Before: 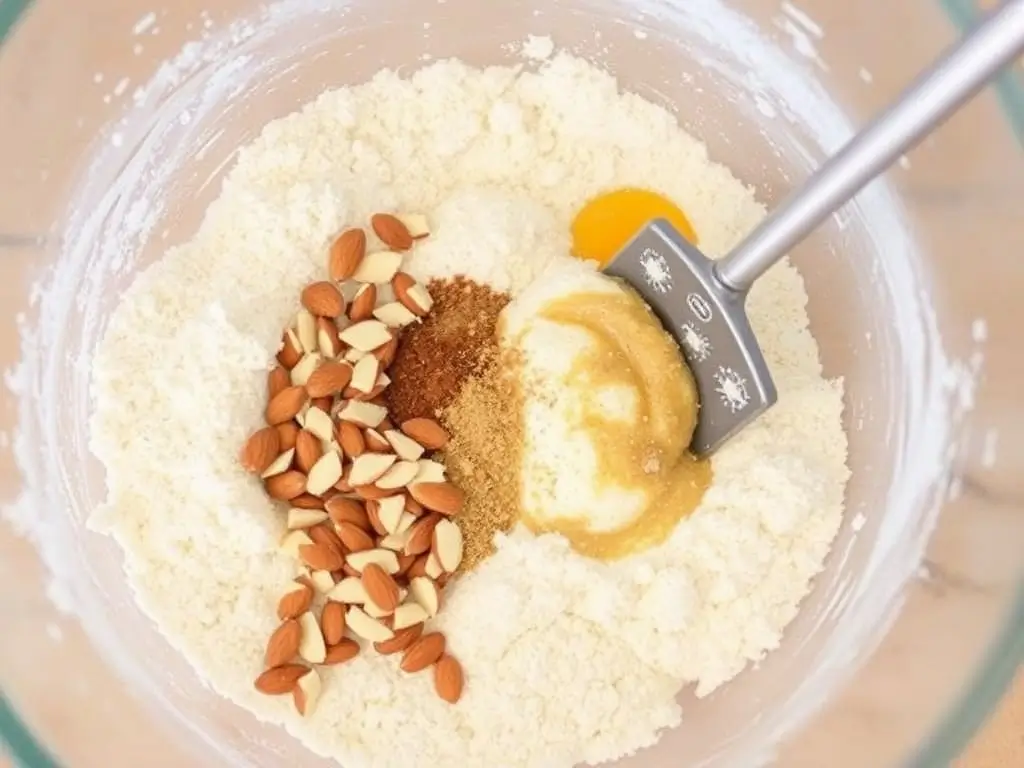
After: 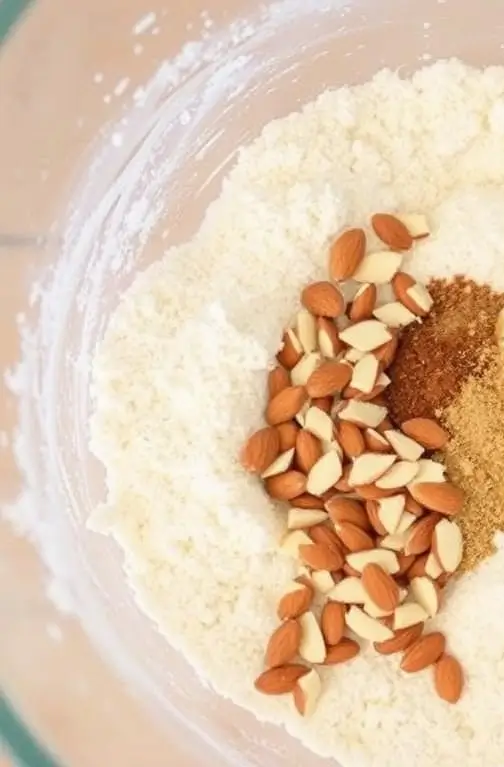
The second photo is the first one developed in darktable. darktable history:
crop and rotate: left 0.002%, right 50.717%
